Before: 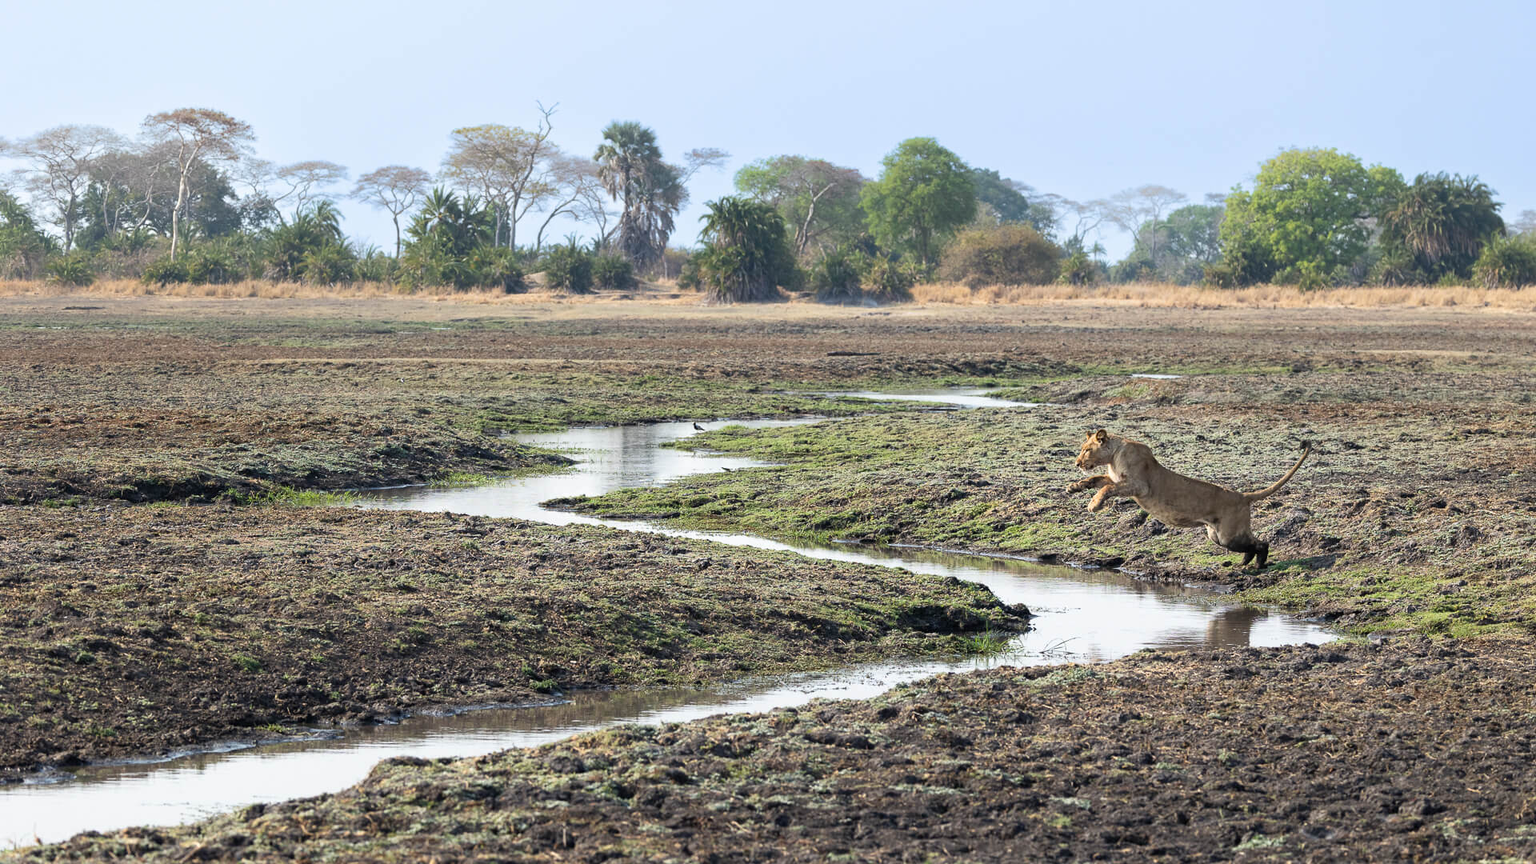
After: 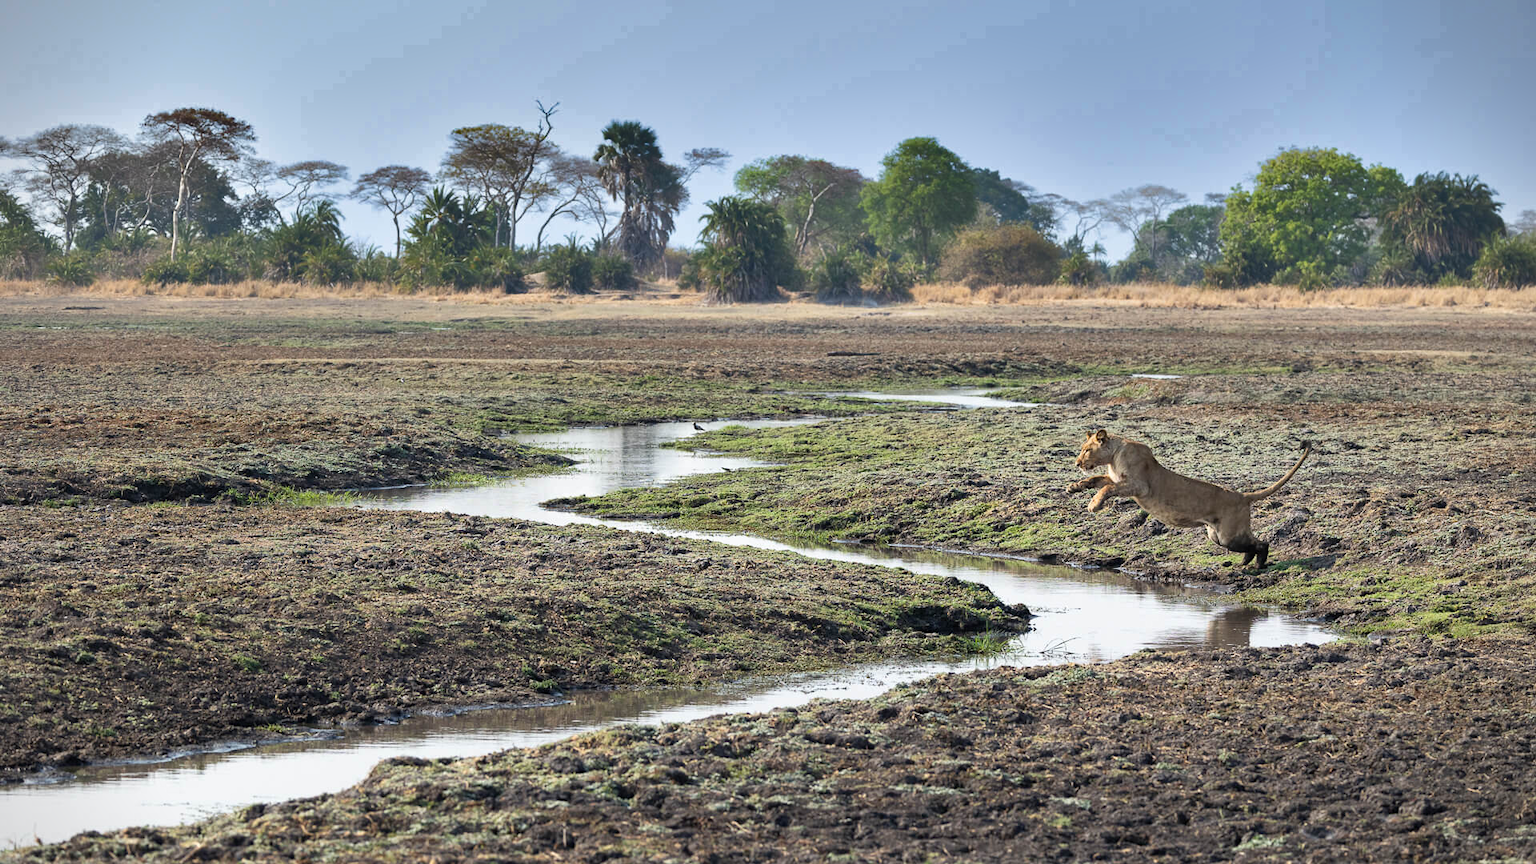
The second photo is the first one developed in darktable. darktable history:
vignetting: fall-off start 91.19%
shadows and highlights: shadows 24.5, highlights -78.15, soften with gaussian
